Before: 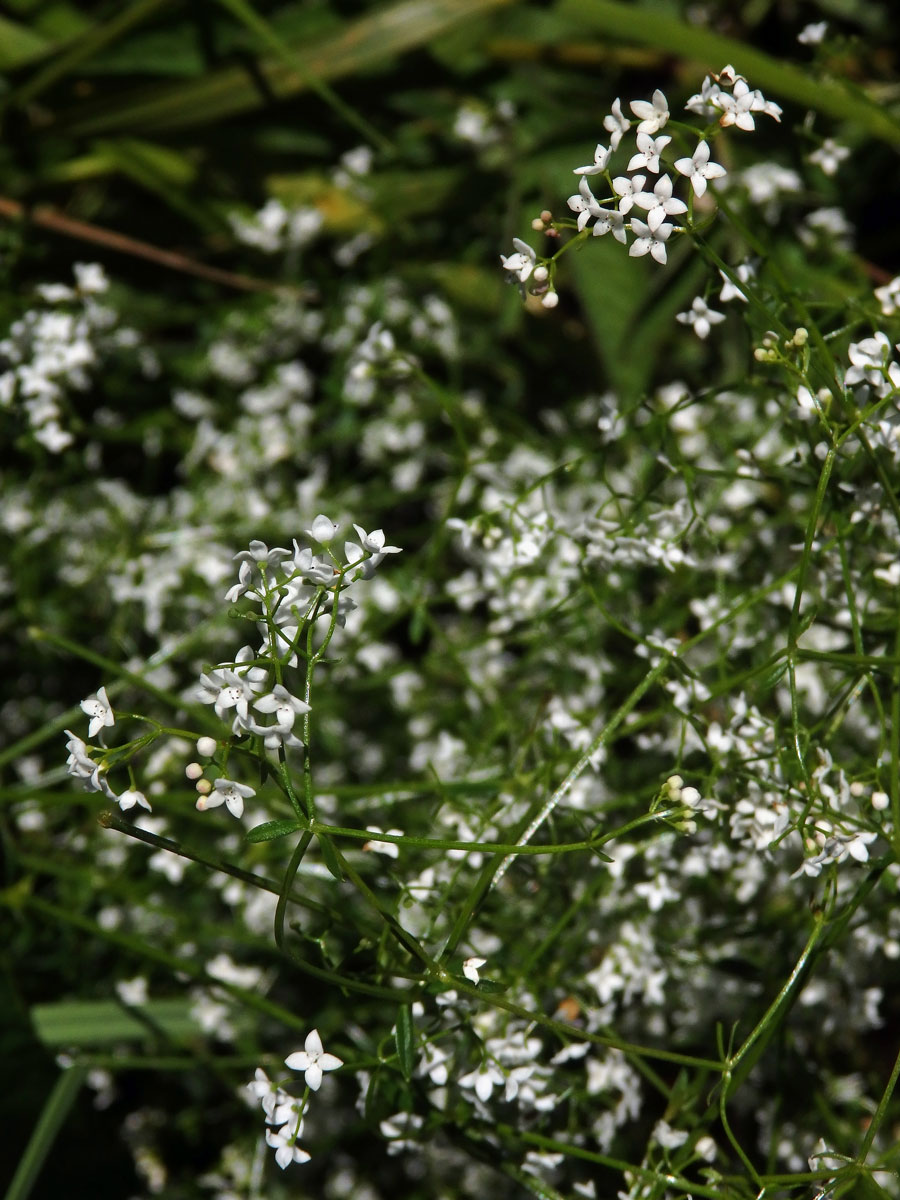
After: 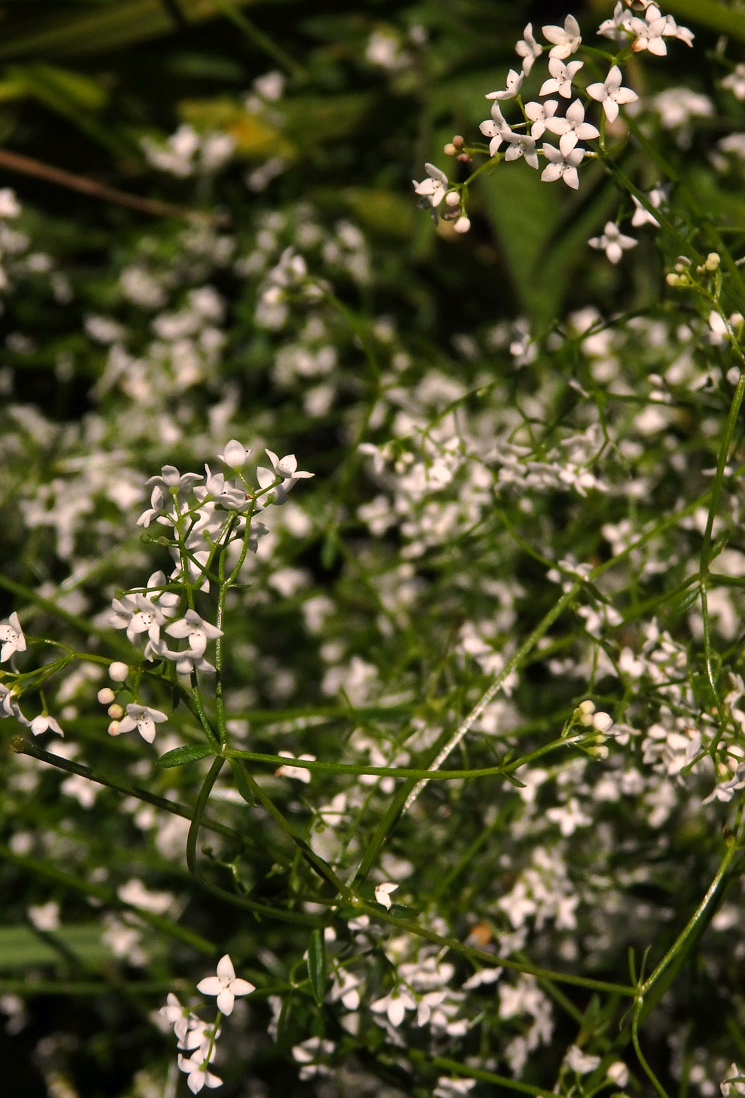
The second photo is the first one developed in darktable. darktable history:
crop: left 9.807%, top 6.259%, right 7.334%, bottom 2.177%
color correction: highlights a* 11.96, highlights b* 11.58
